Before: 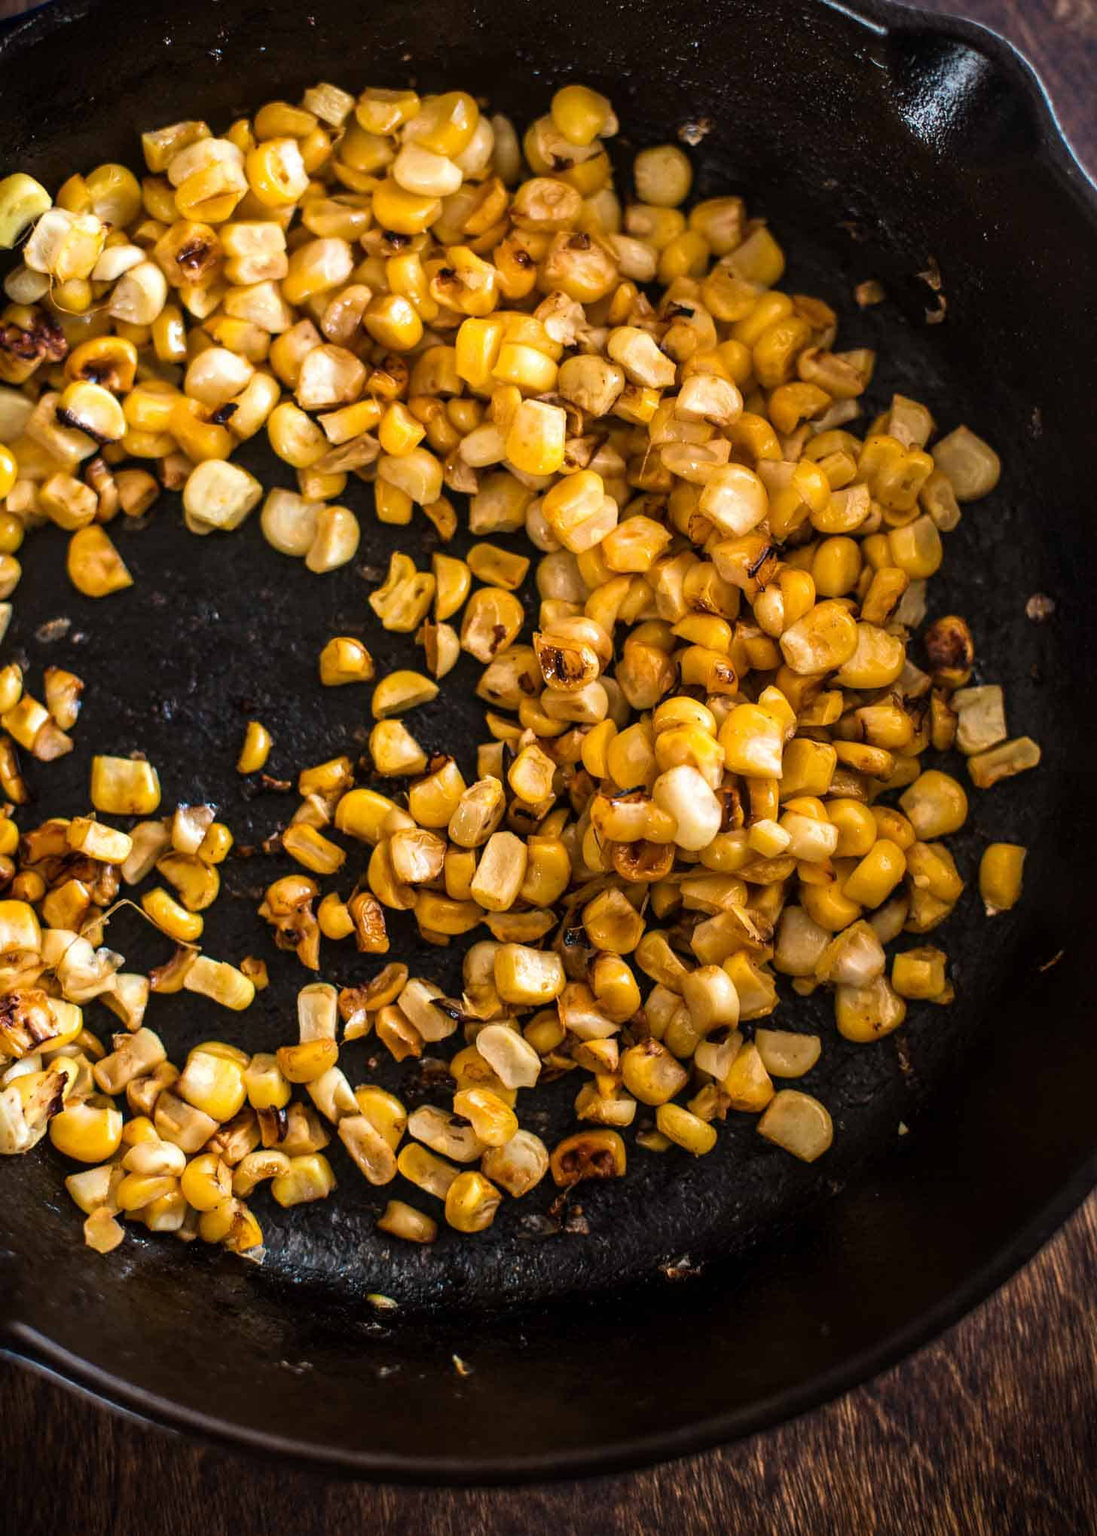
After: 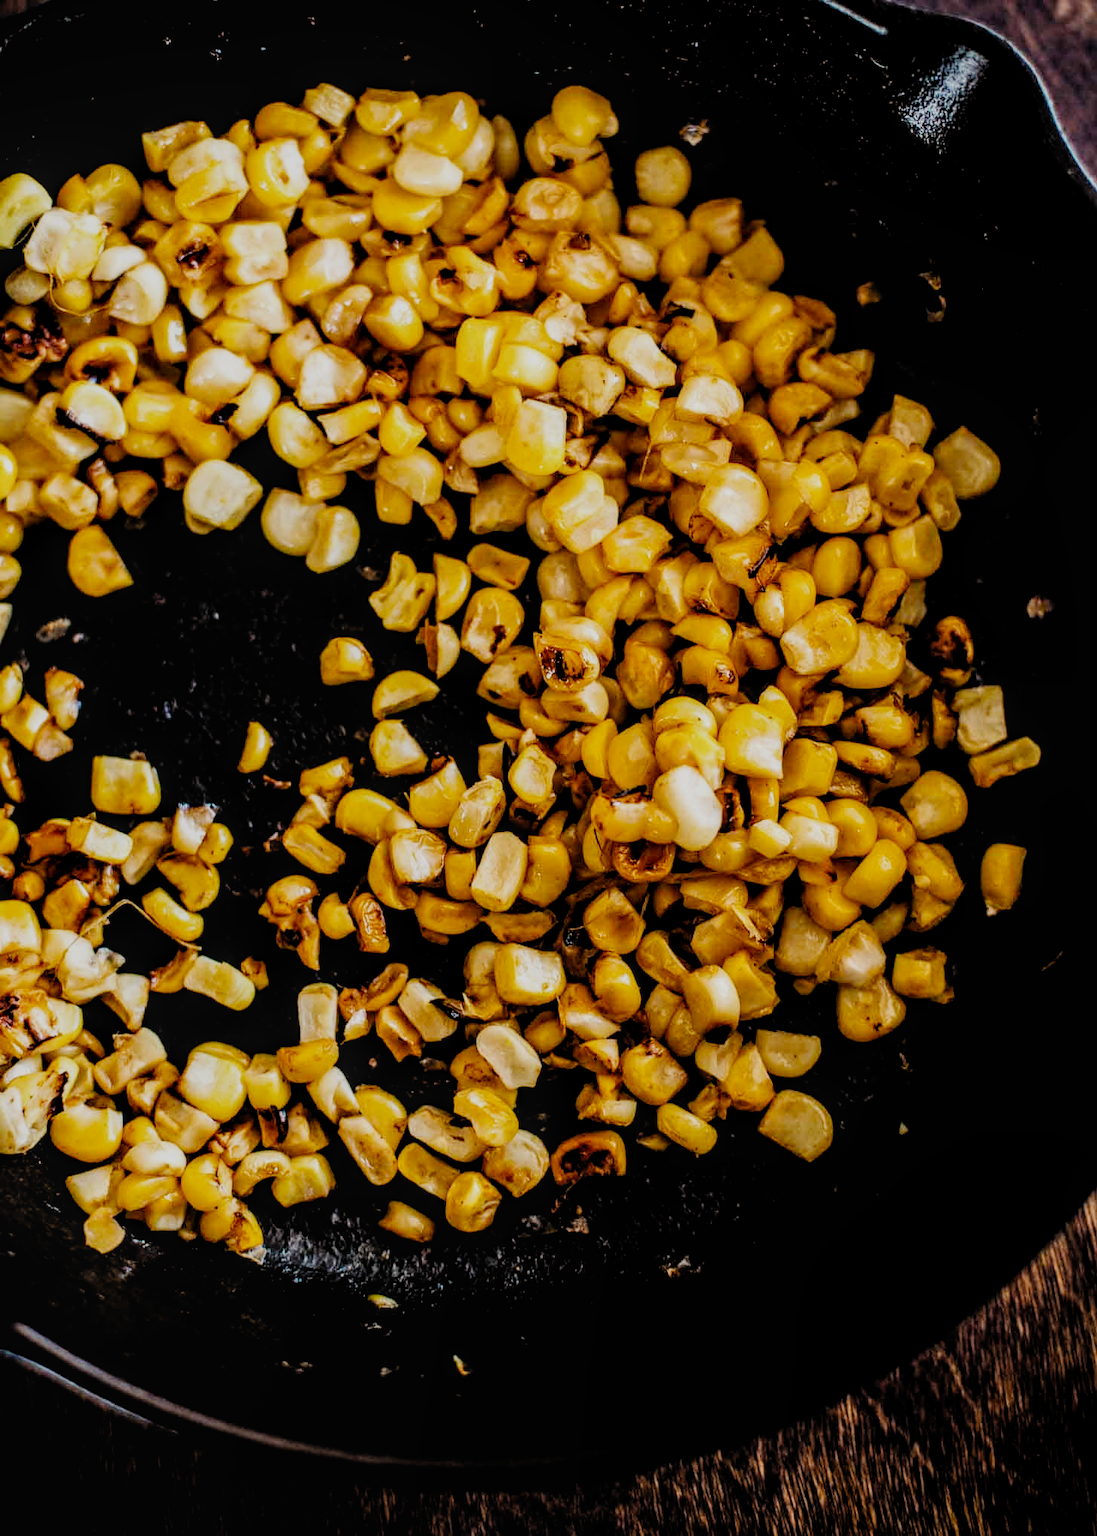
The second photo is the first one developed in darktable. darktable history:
filmic rgb: black relative exposure -4.13 EV, white relative exposure 5.15 EV, hardness 2.16, contrast 1.169, preserve chrominance no, color science v5 (2021), iterations of high-quality reconstruction 0
local contrast: on, module defaults
